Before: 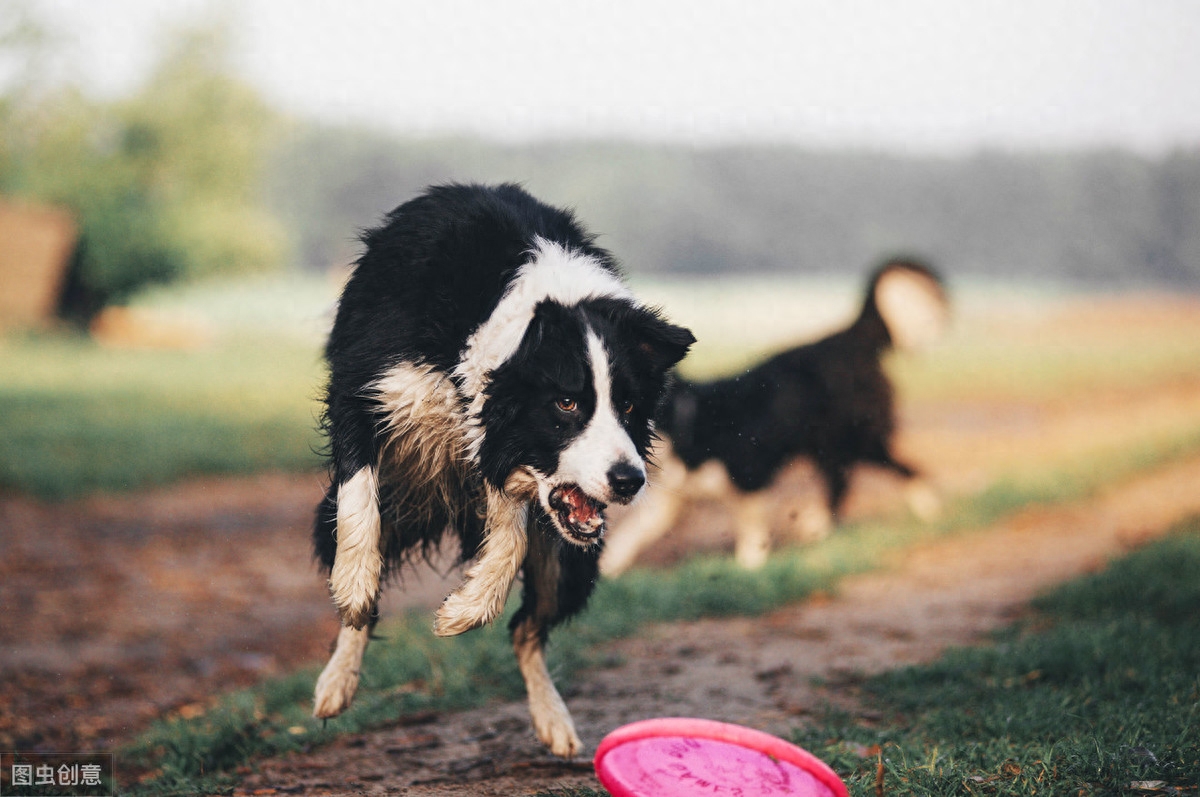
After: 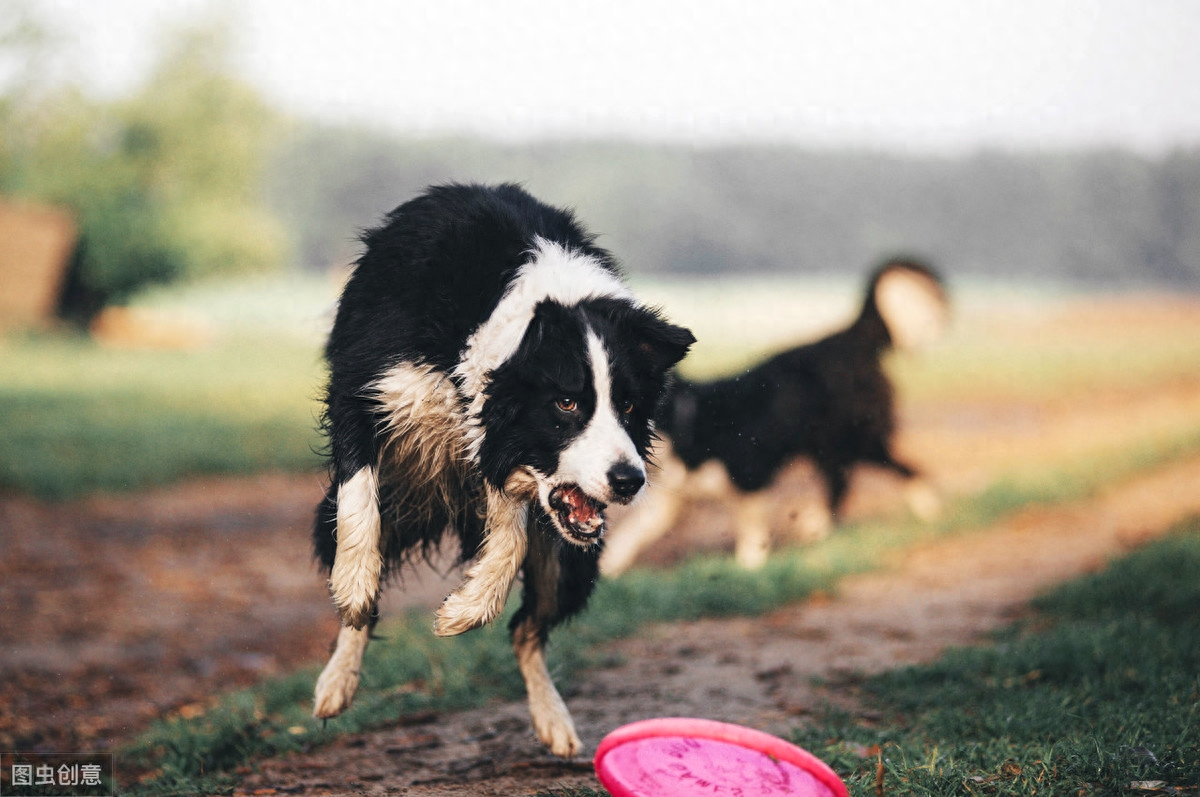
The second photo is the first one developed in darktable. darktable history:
levels: black 0.086%, levels [0.016, 0.492, 0.969]
